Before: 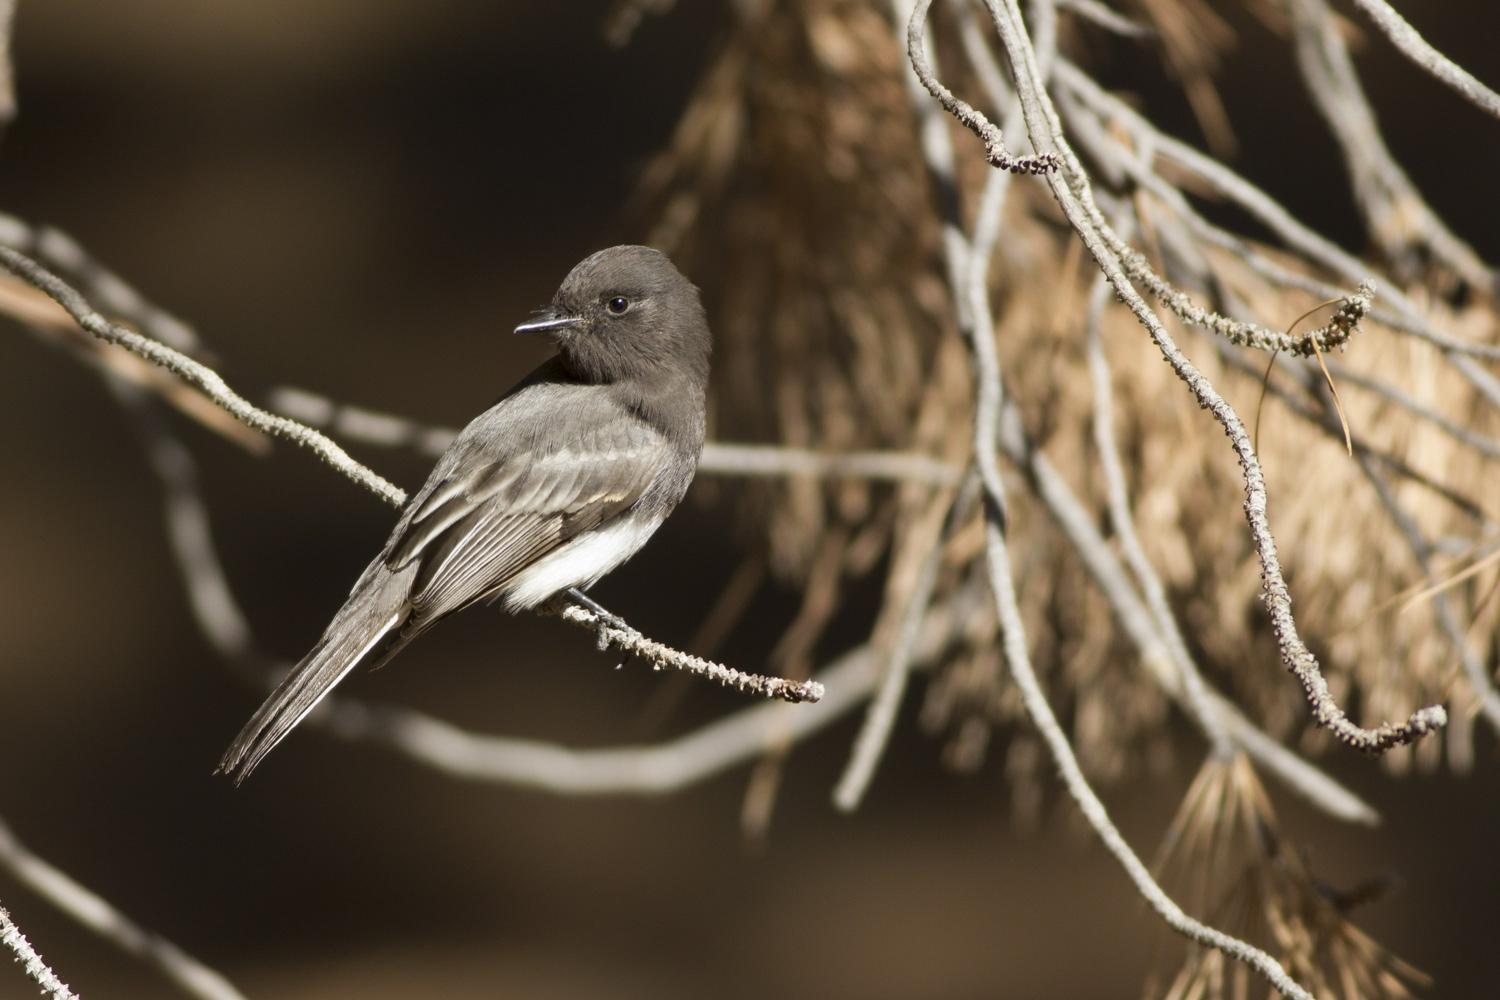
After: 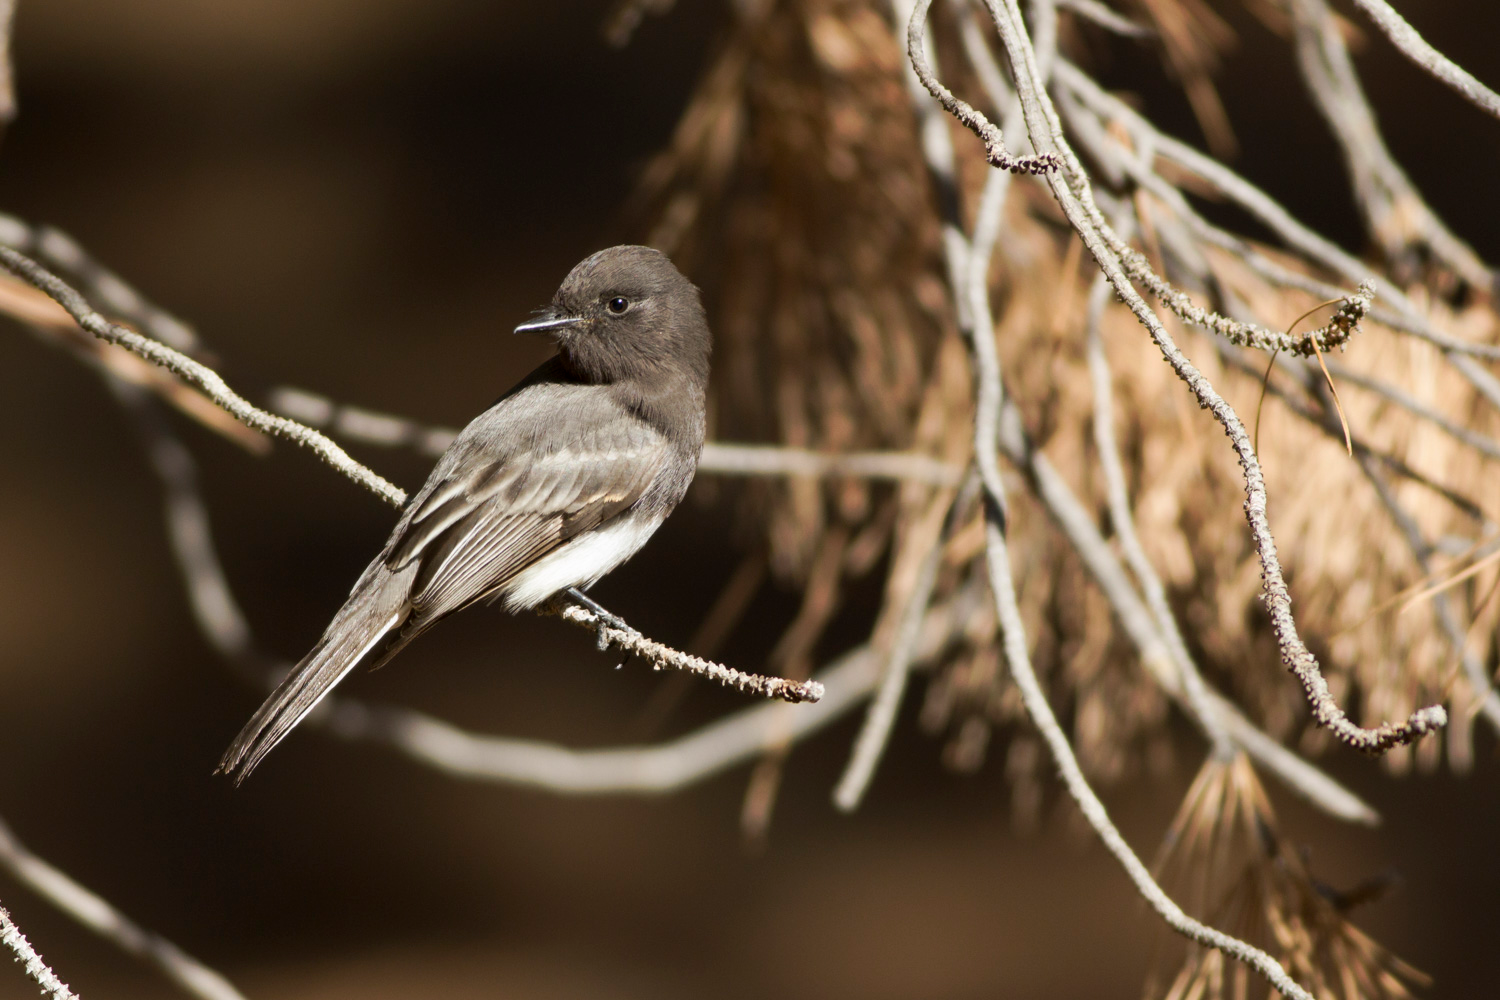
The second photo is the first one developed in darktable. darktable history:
tone curve: curves: ch0 [(0, 0) (0.003, 0.003) (0.011, 0.011) (0.025, 0.024) (0.044, 0.043) (0.069, 0.068) (0.1, 0.097) (0.136, 0.132) (0.177, 0.173) (0.224, 0.219) (0.277, 0.27) (0.335, 0.327) (0.399, 0.389) (0.468, 0.457) (0.543, 0.549) (0.623, 0.628) (0.709, 0.713) (0.801, 0.803) (0.898, 0.899) (1, 1)], preserve colors none
contrast brightness saturation: contrast 0.07
